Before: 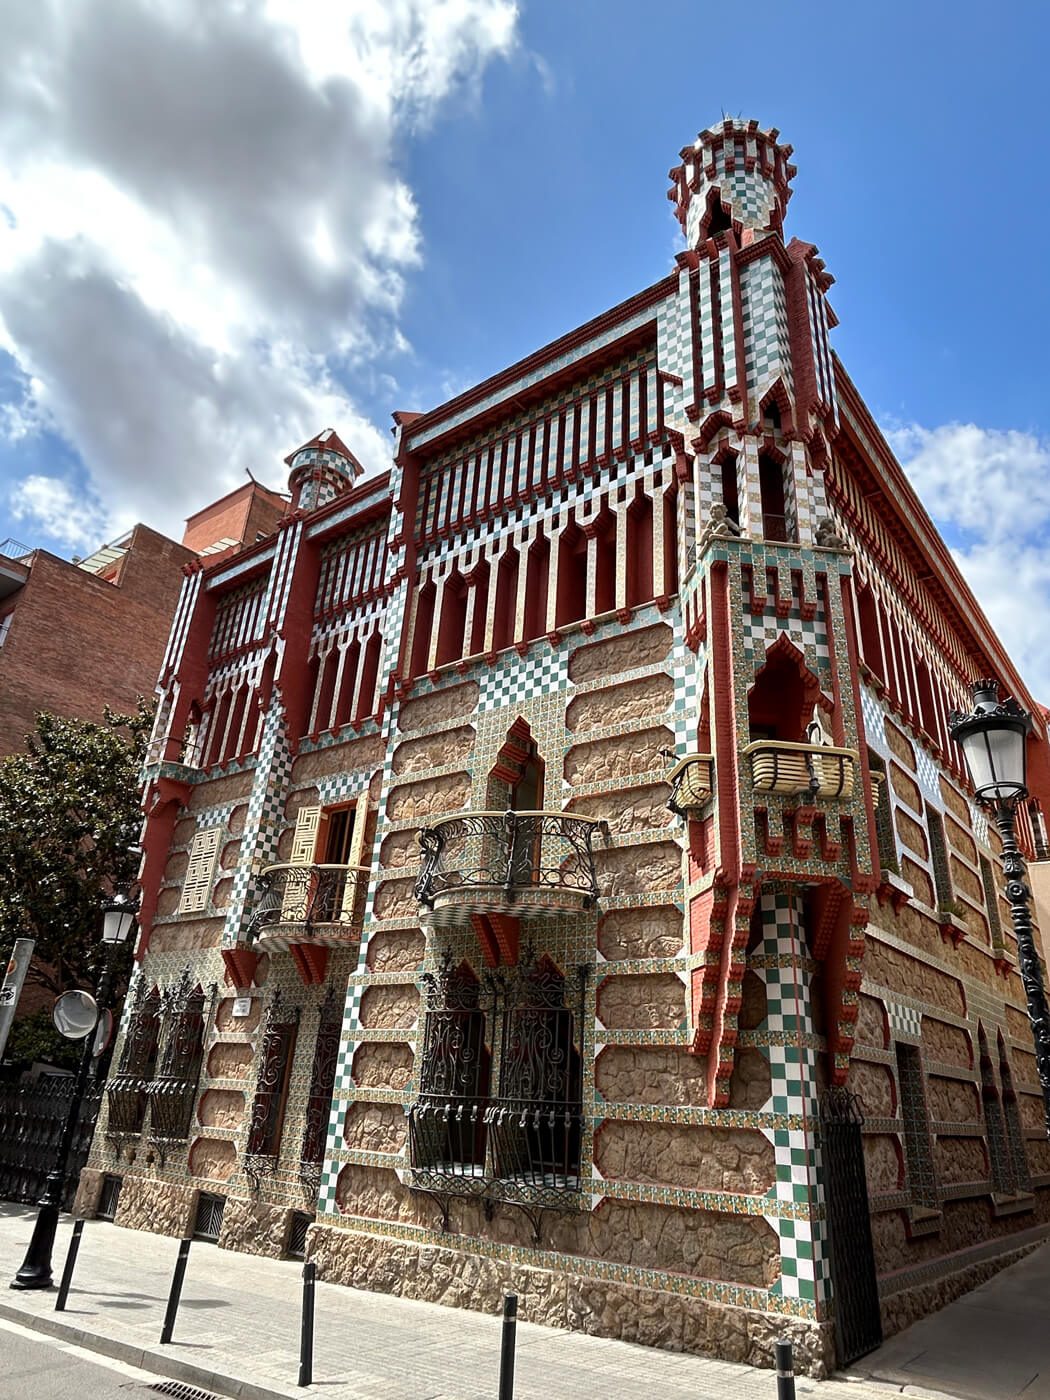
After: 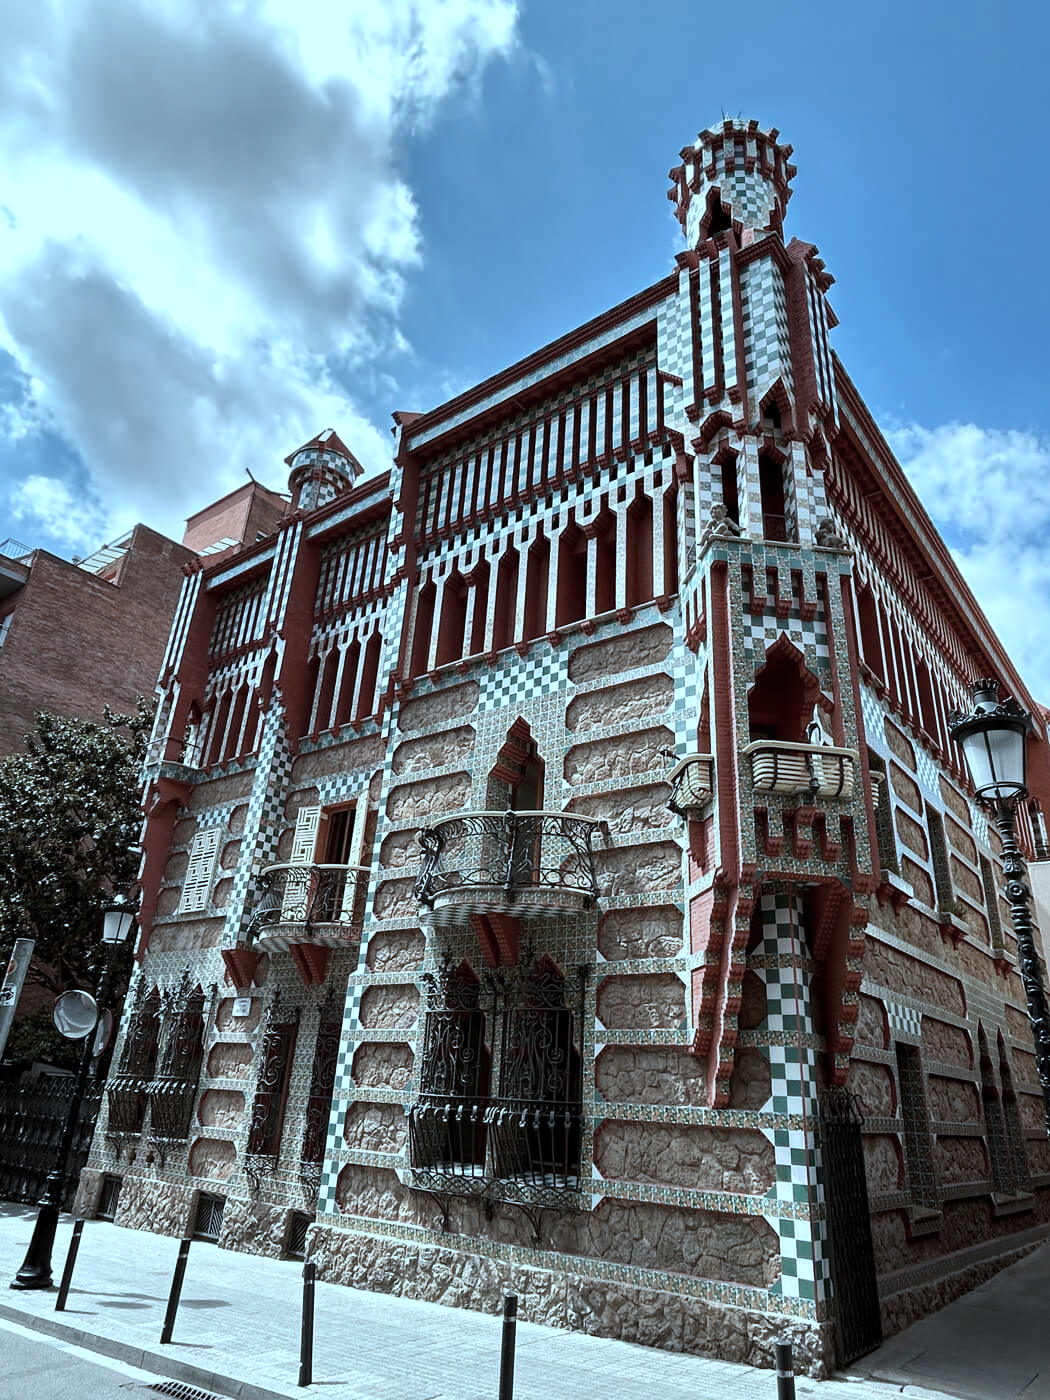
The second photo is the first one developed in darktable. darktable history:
color correction: highlights a* -10.7, highlights b* -18.95
contrast brightness saturation: contrast 0.101, saturation -0.353
